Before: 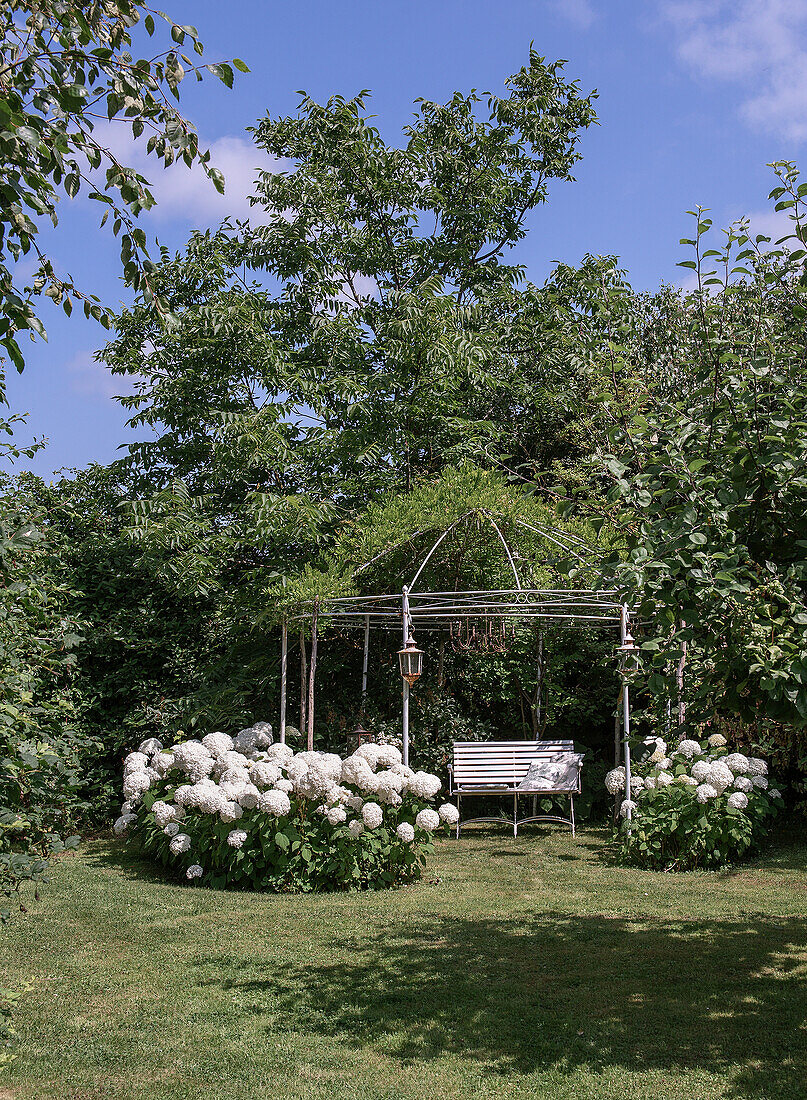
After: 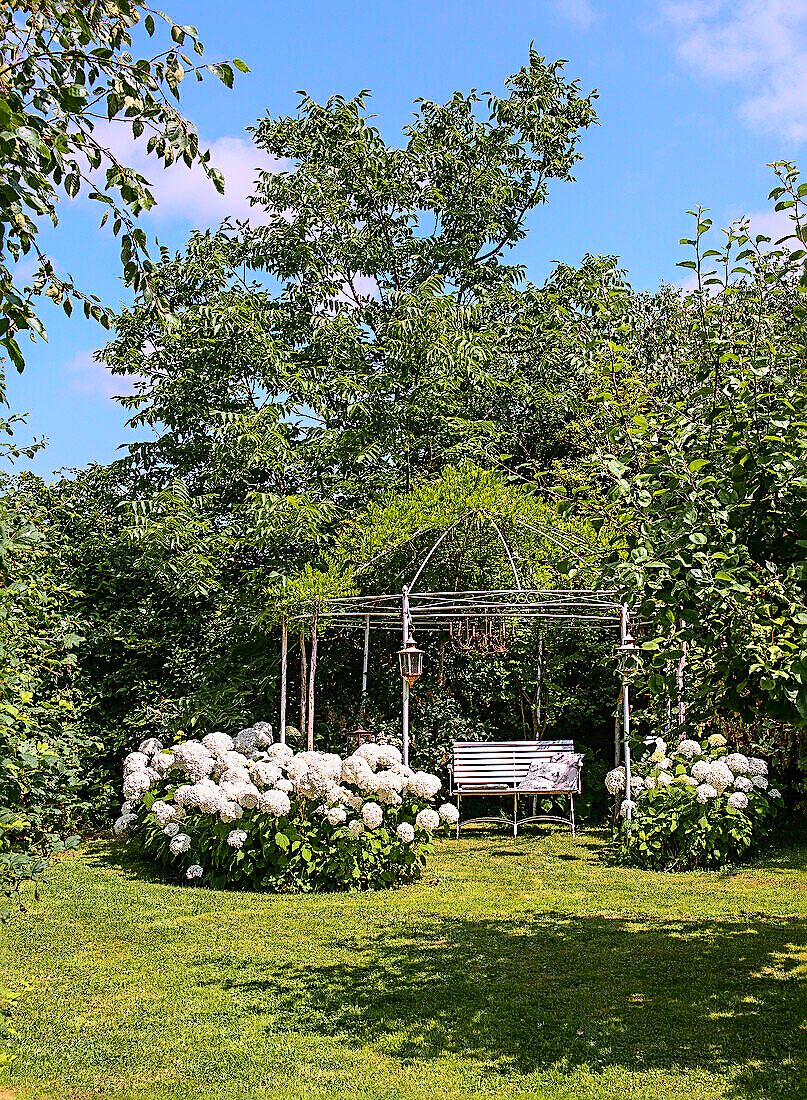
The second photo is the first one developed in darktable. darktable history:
color balance rgb: global offset › hue 171.45°, linear chroma grading › shadows -39.579%, linear chroma grading › highlights 39.136%, linear chroma grading › global chroma 44.945%, linear chroma grading › mid-tones -29.965%, perceptual saturation grading › global saturation 13.699%, perceptual saturation grading › highlights -25.743%, perceptual saturation grading › shadows 25.948%
sharpen: radius 2.658, amount 0.669
color correction: highlights b* -0.025, saturation 0.987
shadows and highlights: shadows 1.3, highlights 38.85
tone curve: curves: ch0 [(0, 0) (0.131, 0.135) (0.288, 0.372) (0.451, 0.608) (0.612, 0.739) (0.736, 0.832) (1, 1)]; ch1 [(0, 0) (0.392, 0.398) (0.487, 0.471) (0.496, 0.493) (0.519, 0.531) (0.557, 0.591) (0.581, 0.639) (0.622, 0.711) (1, 1)]; ch2 [(0, 0) (0.388, 0.344) (0.438, 0.425) (0.476, 0.482) (0.502, 0.508) (0.524, 0.531) (0.538, 0.58) (0.58, 0.621) (0.613, 0.679) (0.655, 0.738) (1, 1)], color space Lab, independent channels, preserve colors none
